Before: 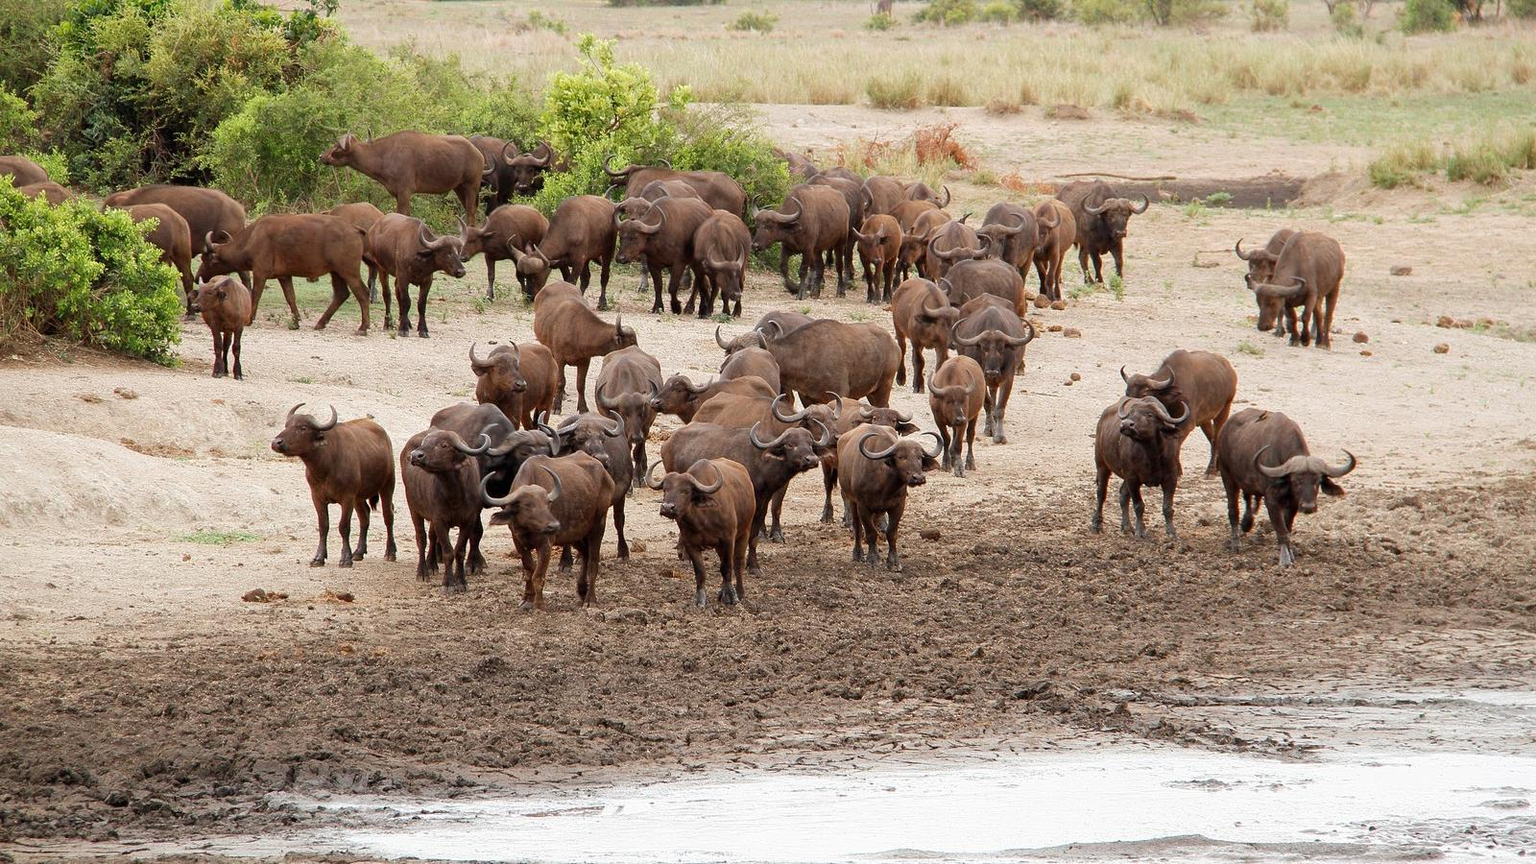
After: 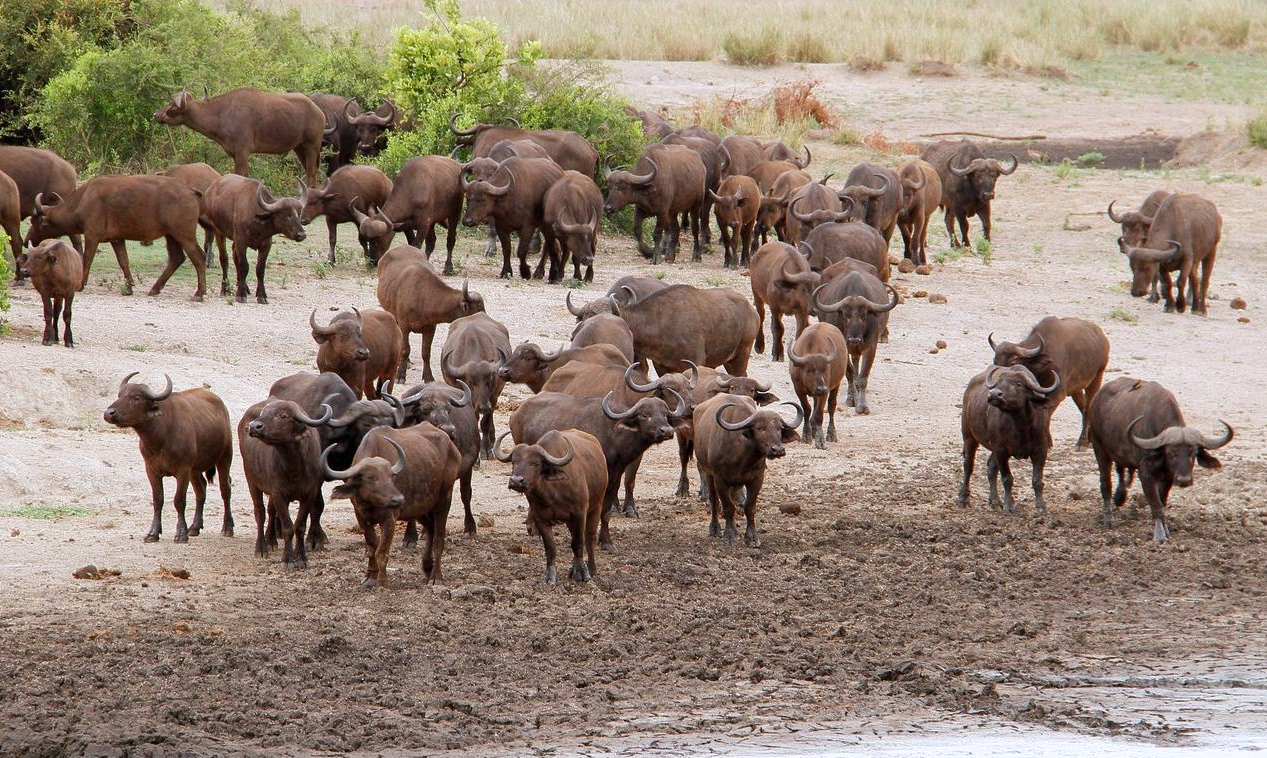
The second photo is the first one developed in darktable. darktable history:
crop: left 11.225%, top 5.381%, right 9.565%, bottom 10.314%
white balance: red 0.984, blue 1.059
